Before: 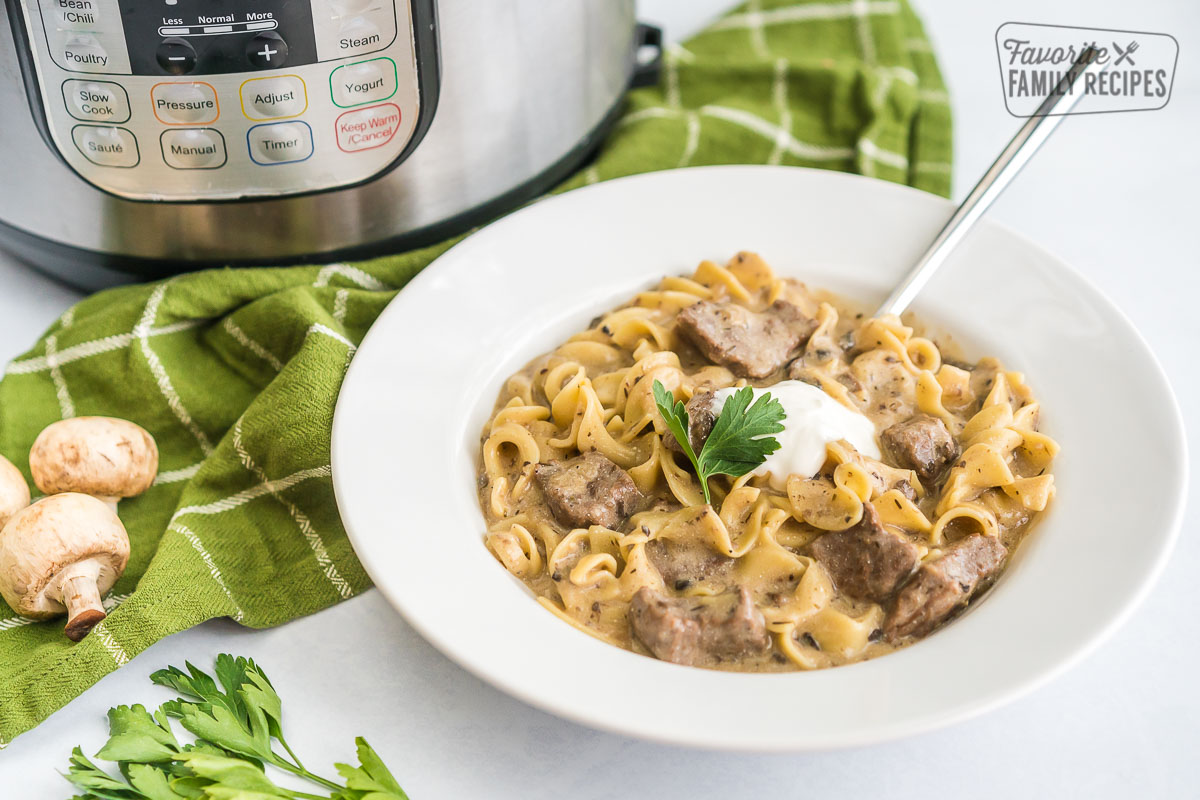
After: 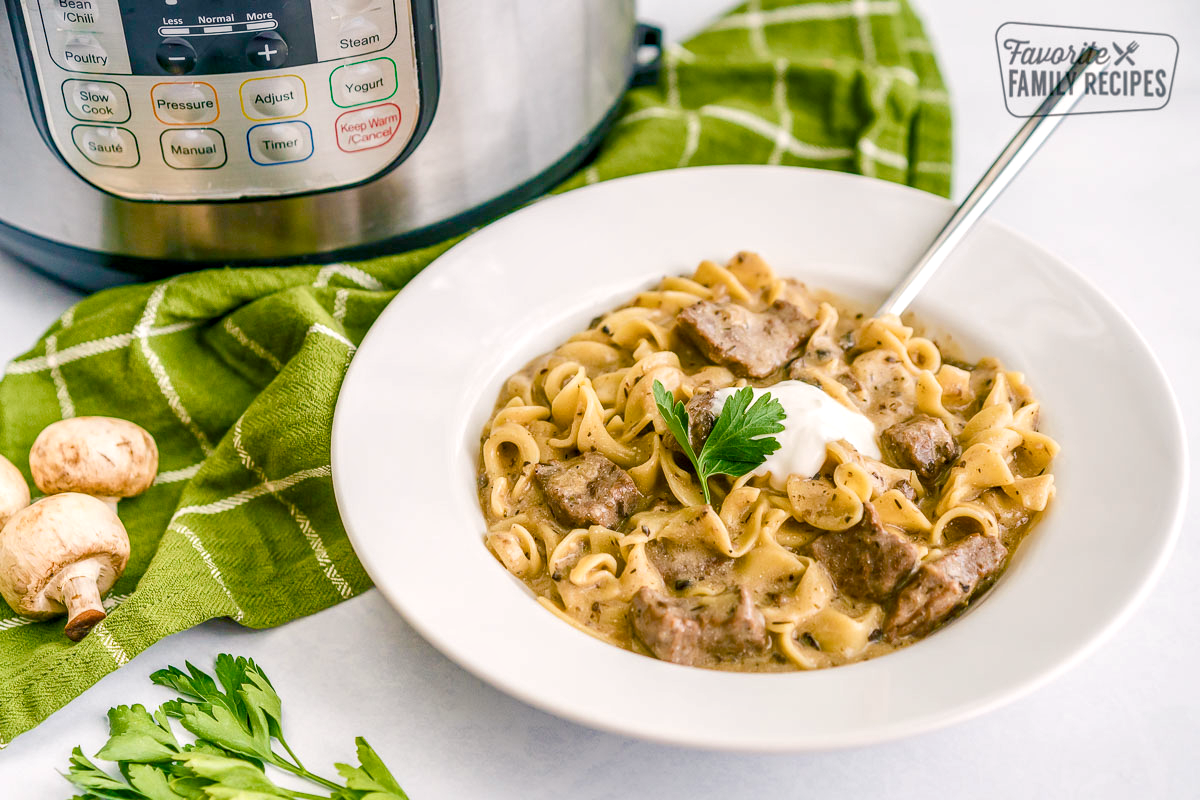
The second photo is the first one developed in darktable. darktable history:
color balance rgb: shadows lift › chroma 7.05%, shadows lift › hue 246.52°, highlights gain › chroma 0.92%, highlights gain › hue 30.13°, perceptual saturation grading › global saturation 20%, perceptual saturation grading › highlights -50.272%, perceptual saturation grading › shadows 30.89%, global vibrance 44.676%
local contrast: on, module defaults
haze removal: adaptive false
